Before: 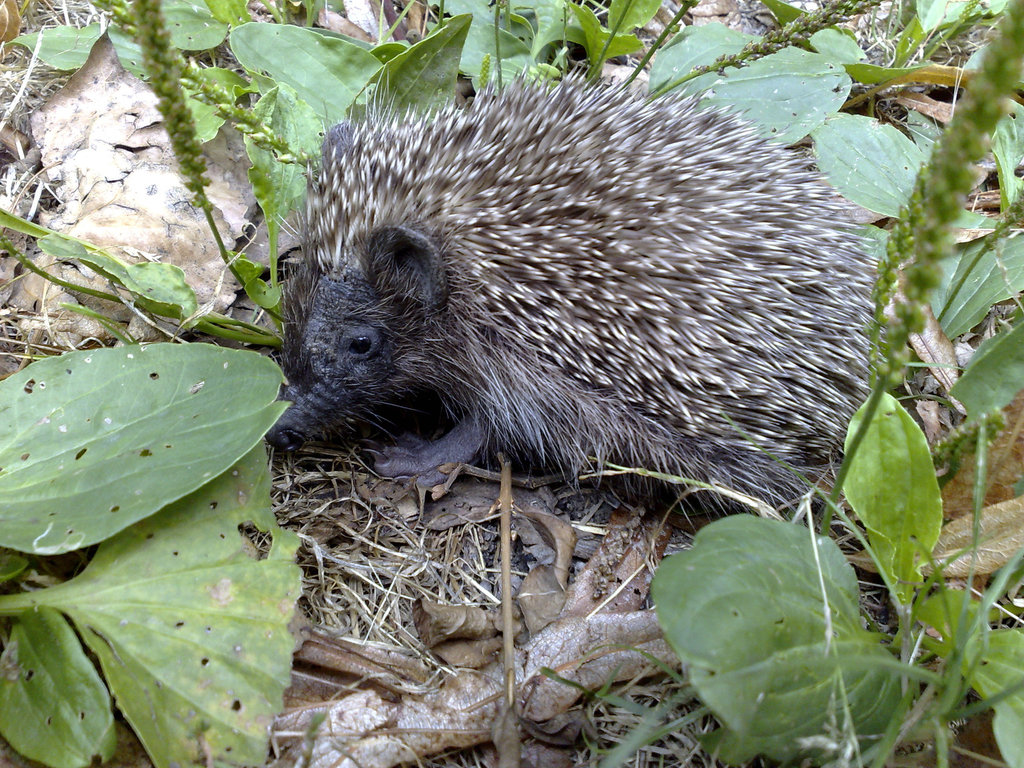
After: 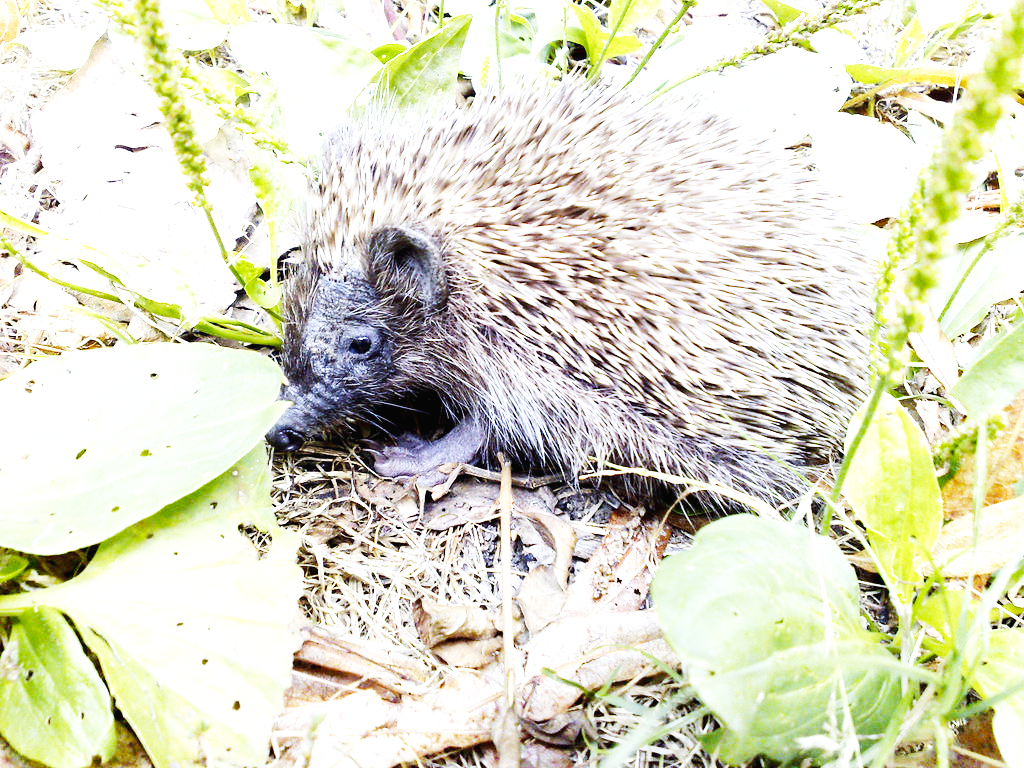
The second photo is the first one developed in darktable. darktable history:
exposure: black level correction 0, exposure 1.294 EV, compensate exposure bias true, compensate highlight preservation false
base curve: curves: ch0 [(0, 0.003) (0.001, 0.002) (0.006, 0.004) (0.02, 0.022) (0.048, 0.086) (0.094, 0.234) (0.162, 0.431) (0.258, 0.629) (0.385, 0.8) (0.548, 0.918) (0.751, 0.988) (1, 1)], preserve colors none
